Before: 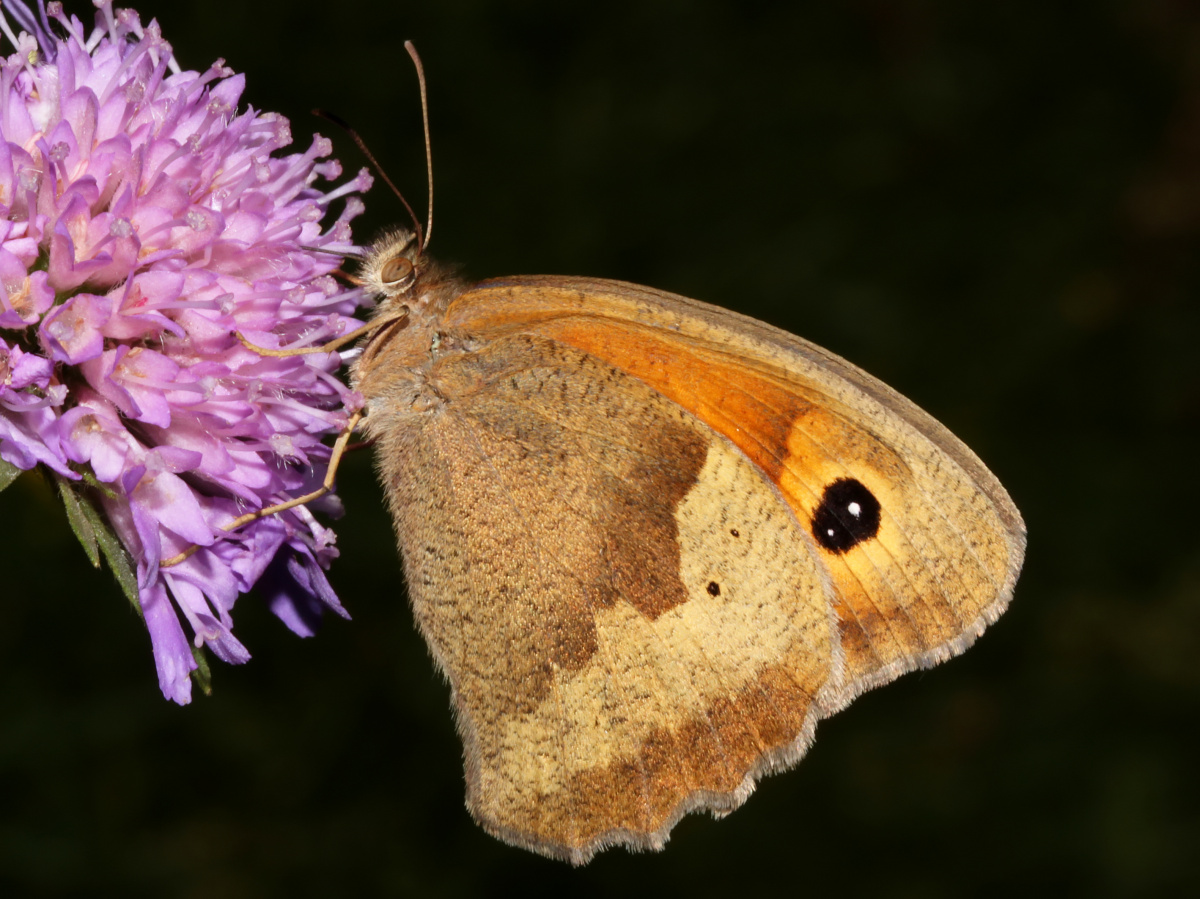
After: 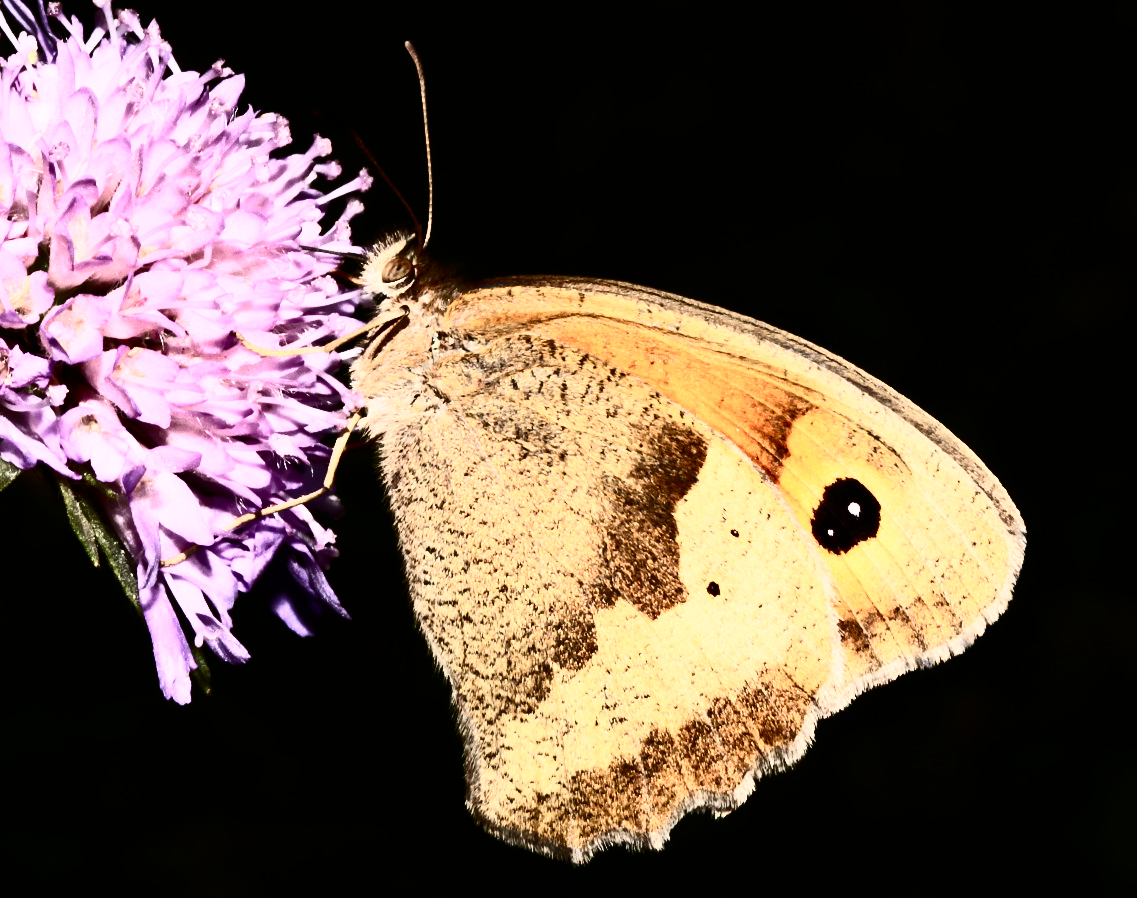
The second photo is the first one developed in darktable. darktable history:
contrast brightness saturation: contrast 0.93, brightness 0.2
crop and rotate: right 5.167%
filmic rgb: black relative exposure -7.5 EV, white relative exposure 5 EV, hardness 3.31, contrast 1.3, contrast in shadows safe
